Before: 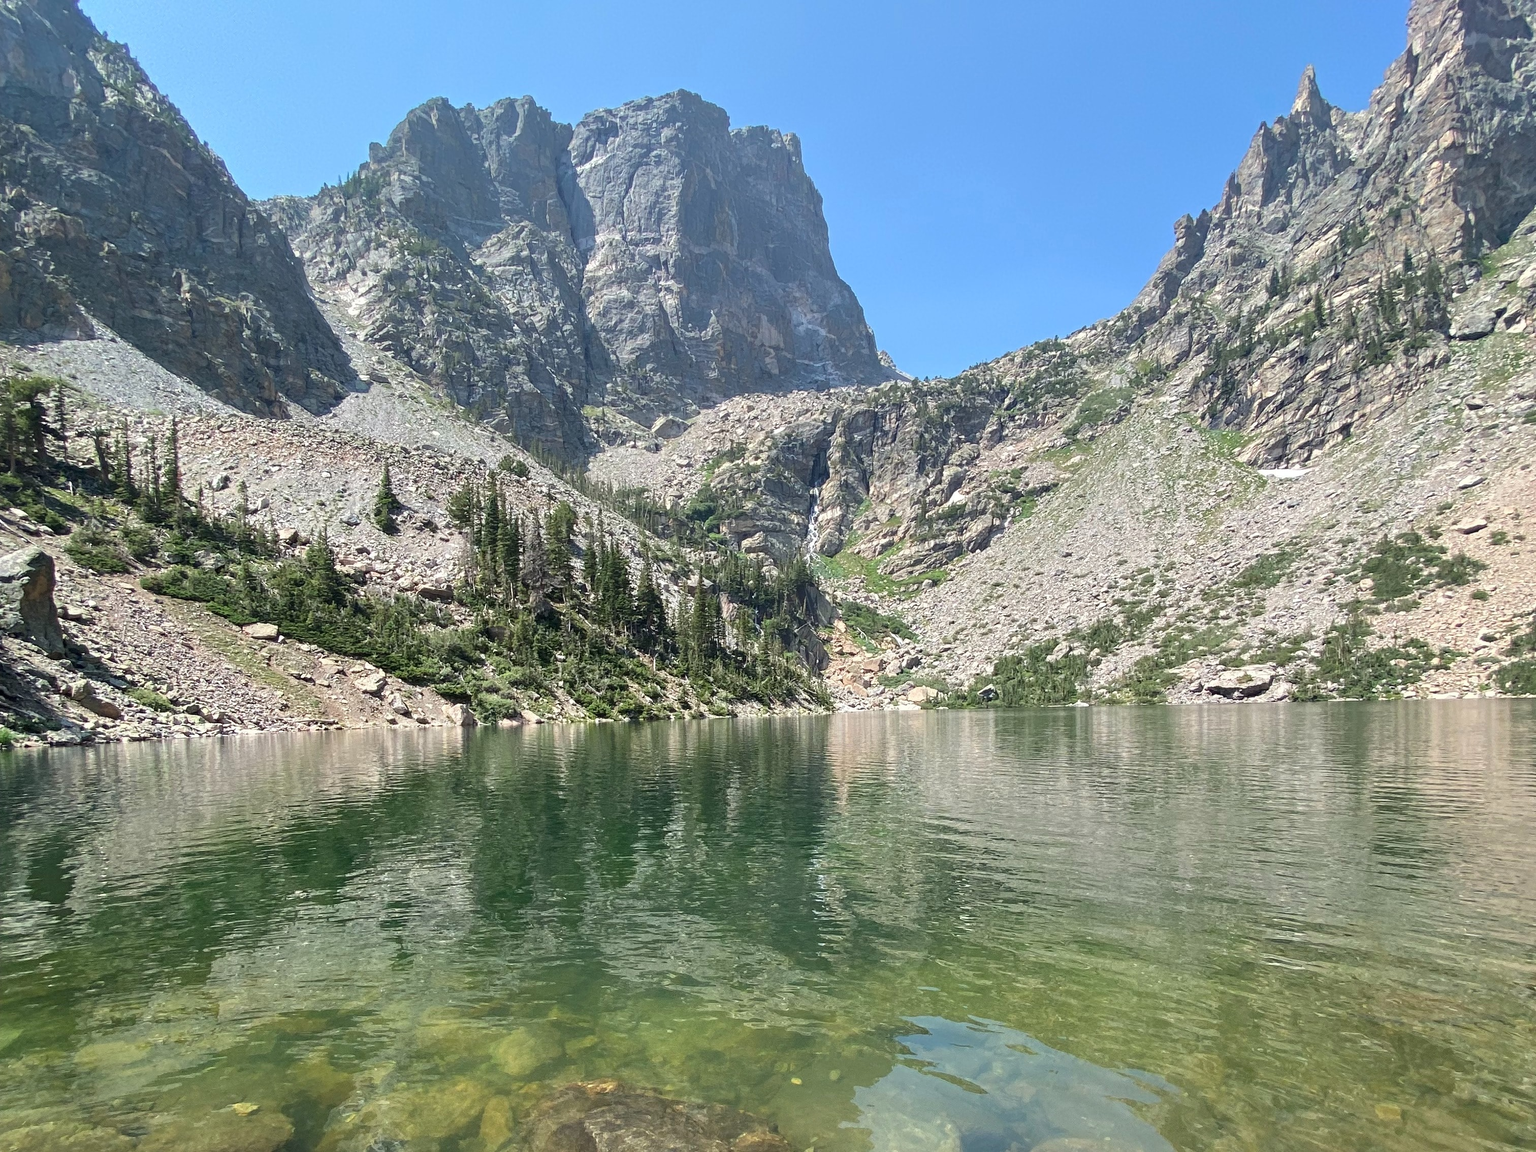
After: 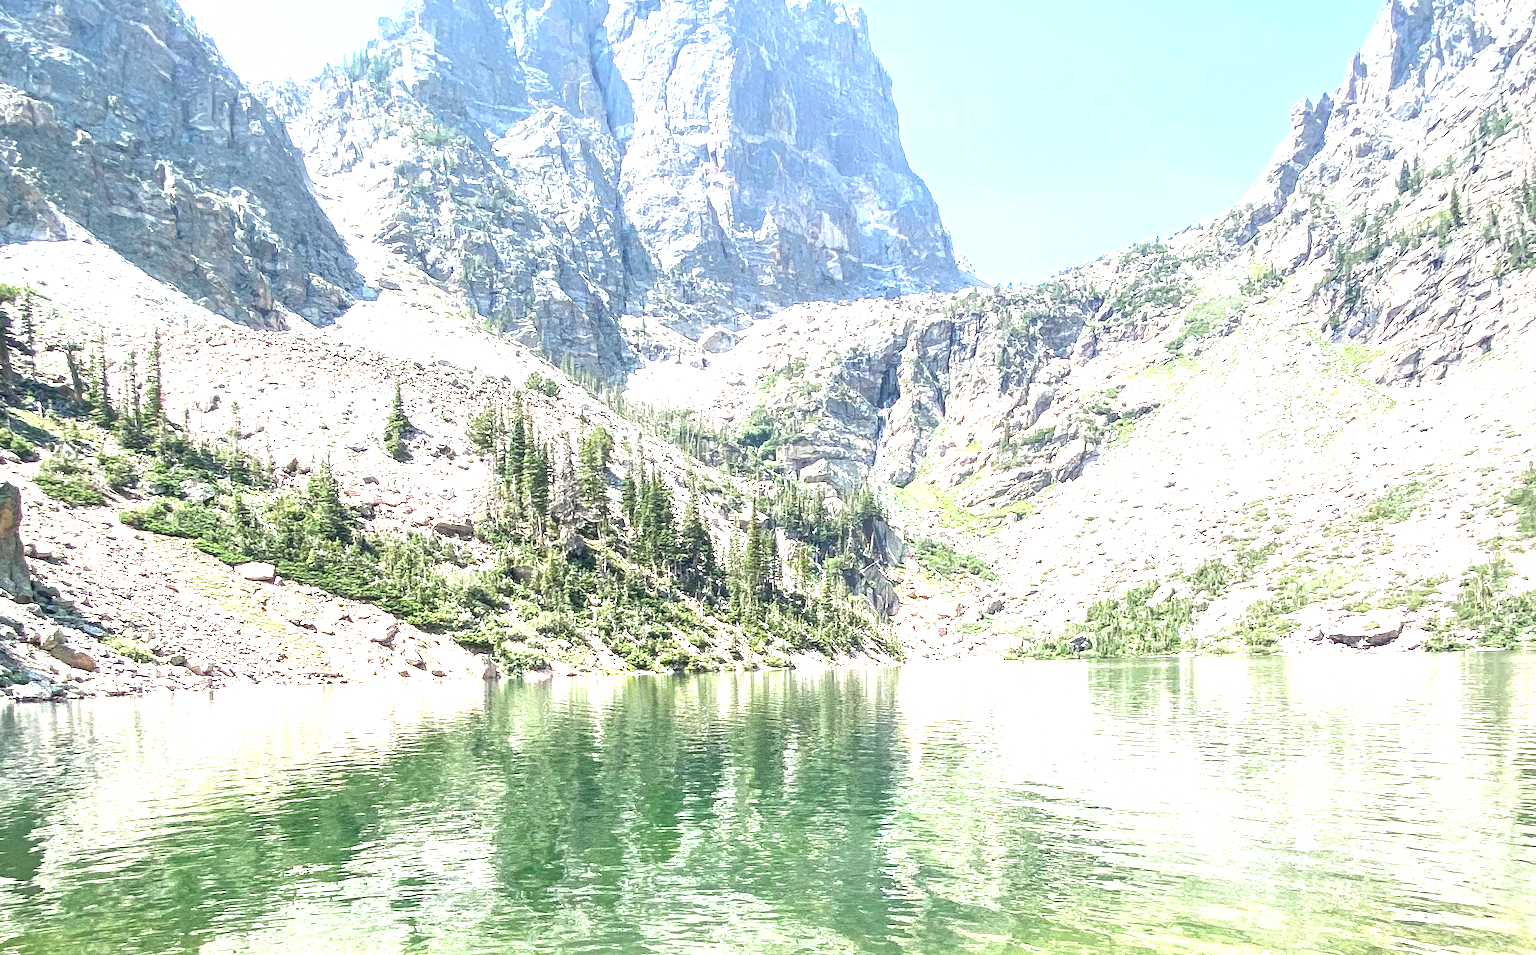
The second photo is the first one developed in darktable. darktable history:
local contrast: on, module defaults
color calibration: illuminant same as pipeline (D50), adaptation XYZ, x 0.346, y 0.358, temperature 5019.63 K
crop and rotate: left 2.397%, top 11.093%, right 9.41%, bottom 15.801%
exposure: black level correction 0, exposure 1.97 EV, compensate exposure bias true, compensate highlight preservation false
